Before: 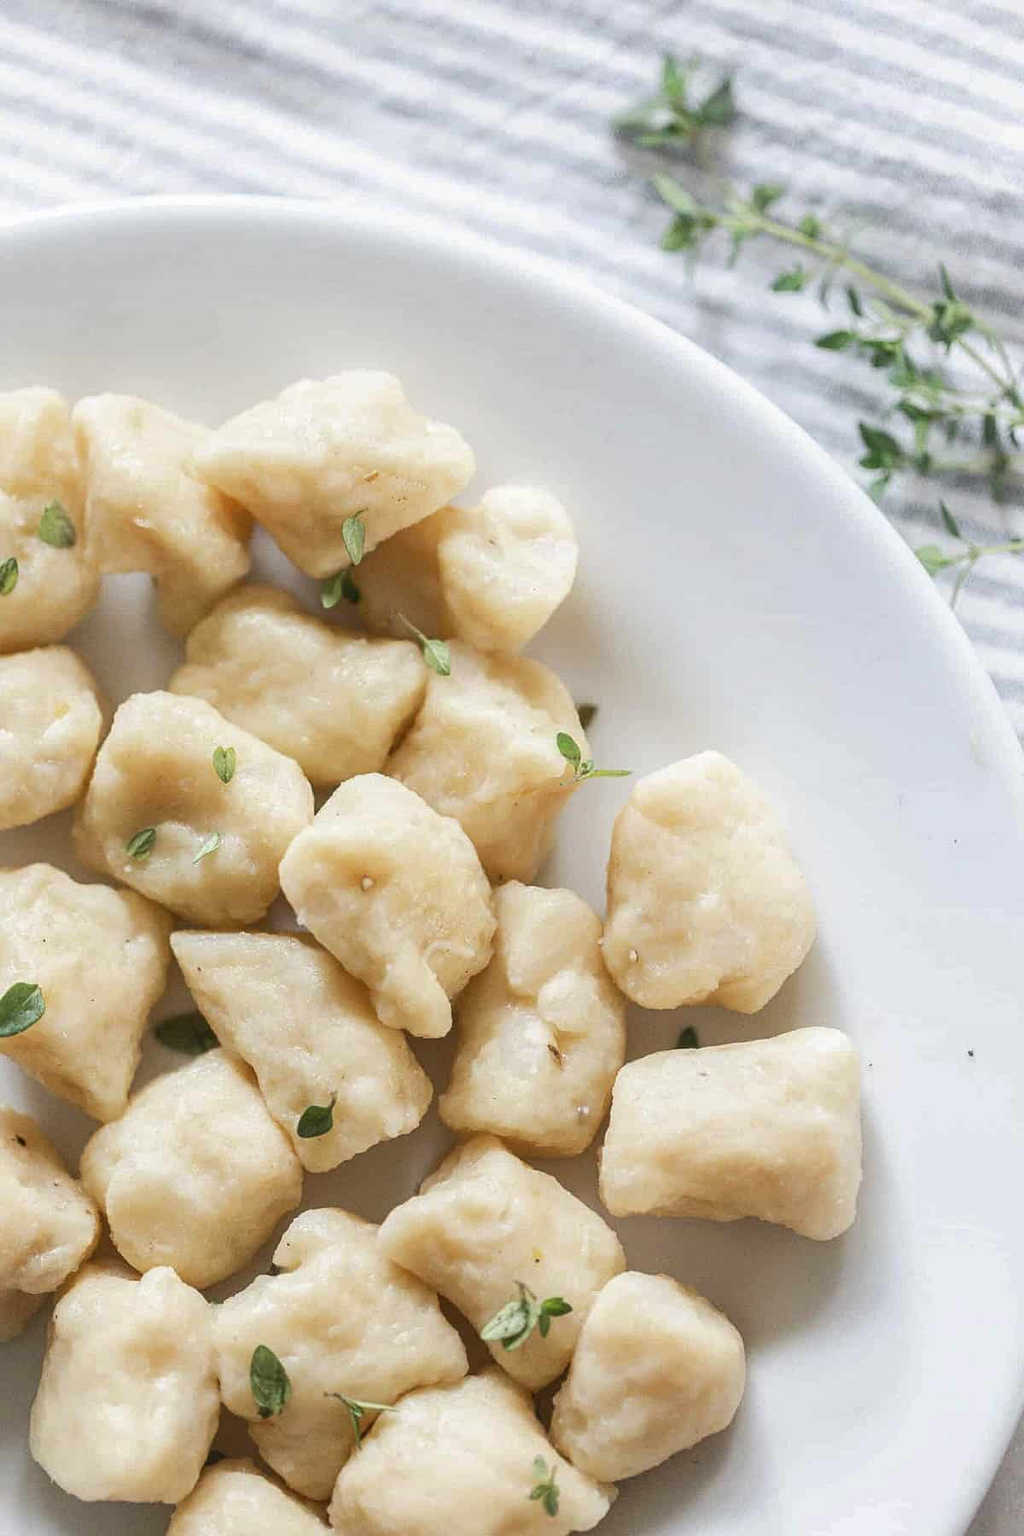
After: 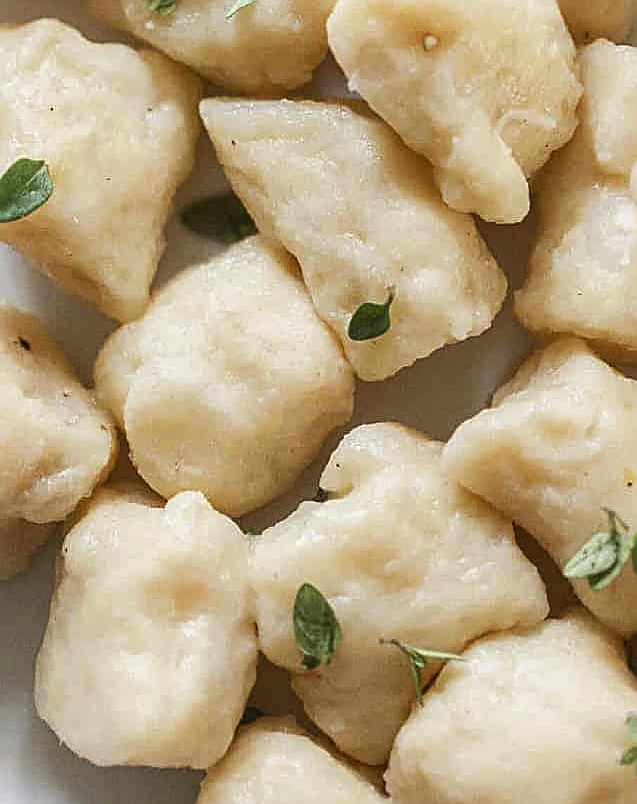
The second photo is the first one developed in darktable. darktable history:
contrast brightness saturation: contrast 0.028, brightness -0.041
sharpen: on, module defaults
crop and rotate: top 55.207%, right 46.845%, bottom 0.094%
